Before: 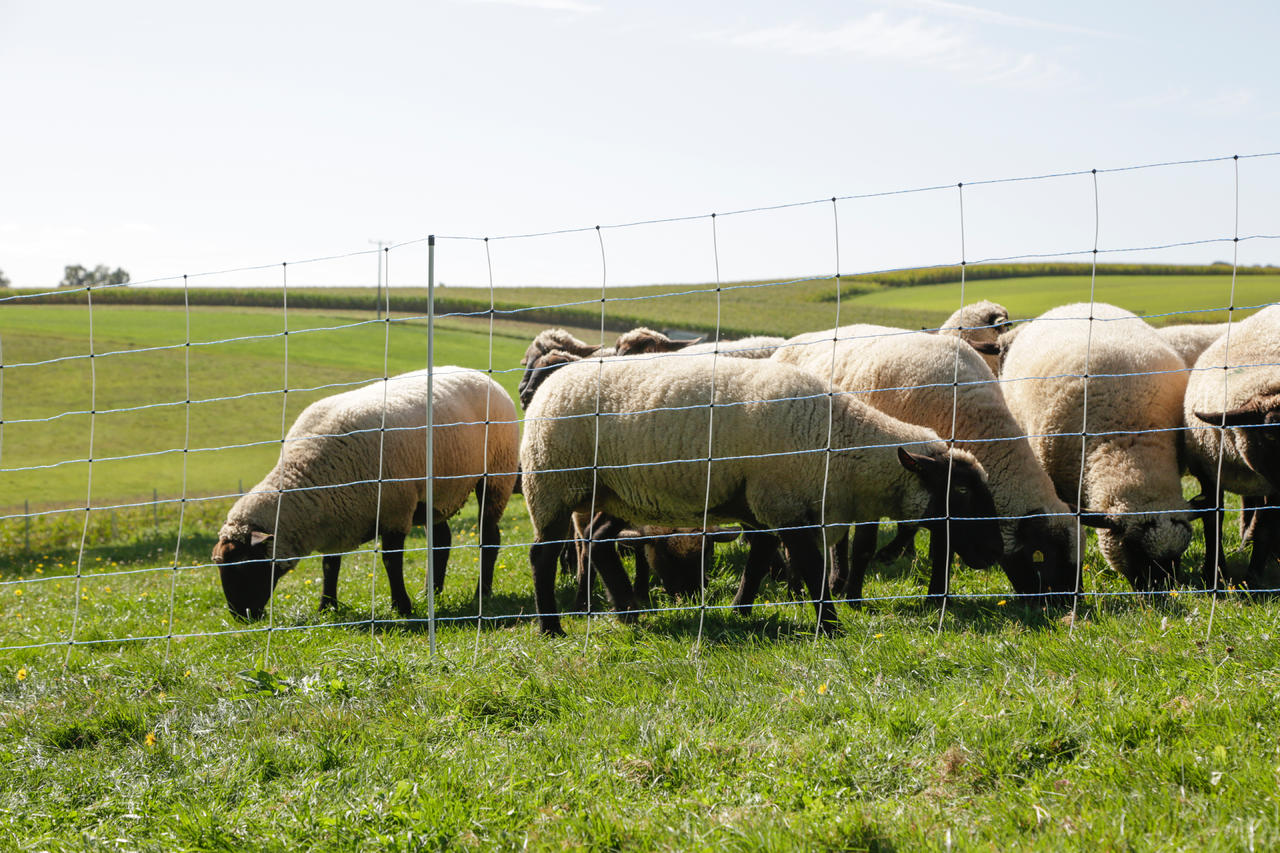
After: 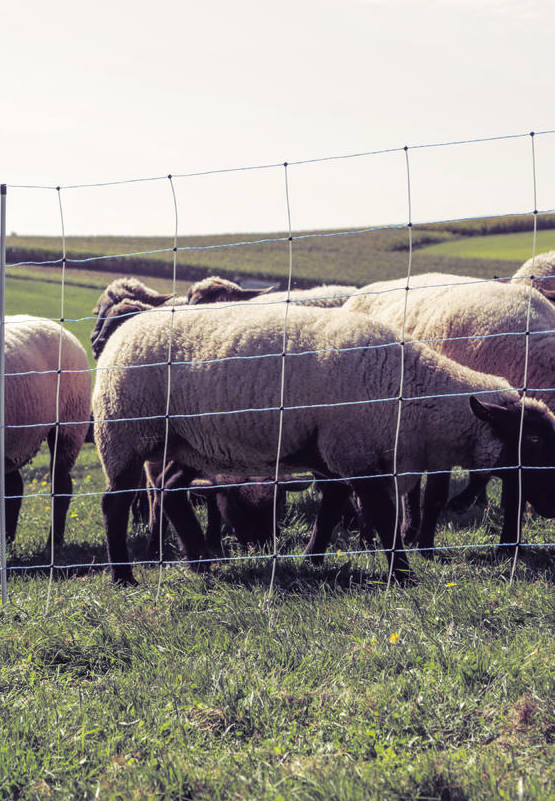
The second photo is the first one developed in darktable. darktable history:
local contrast: detail 110%
split-toning: shadows › hue 255.6°, shadows › saturation 0.66, highlights › hue 43.2°, highlights › saturation 0.68, balance -50.1
crop: left 33.452%, top 6.025%, right 23.155%
